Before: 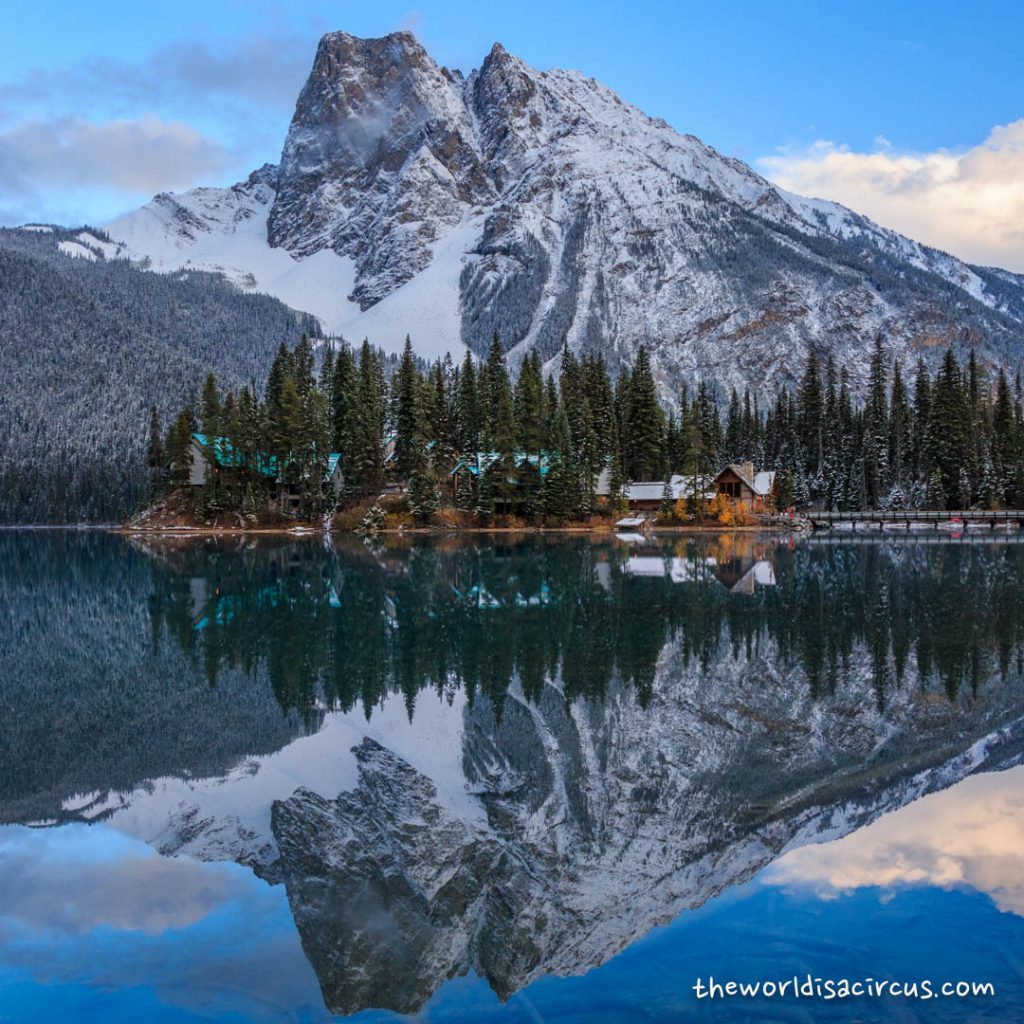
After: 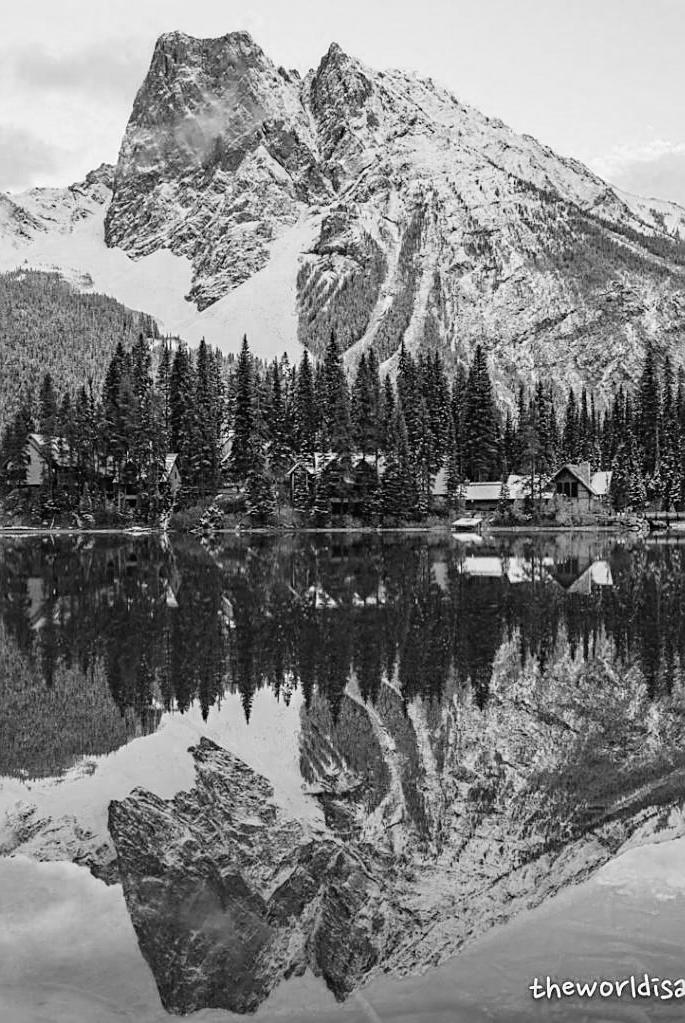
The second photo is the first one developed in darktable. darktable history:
exposure: black level correction -0.005, exposure 0.618 EV, compensate exposure bias true, compensate highlight preservation false
haze removal: compatibility mode true, adaptive false
filmic rgb: black relative exposure -8.32 EV, white relative exposure 4.67 EV, hardness 3.8, color science v6 (2022)
color zones: curves: ch0 [(0, 0.613) (0.01, 0.613) (0.245, 0.448) (0.498, 0.529) (0.642, 0.665) (0.879, 0.777) (0.99, 0.613)]; ch1 [(0, 0) (0.143, 0) (0.286, 0) (0.429, 0) (0.571, 0) (0.714, 0) (0.857, 0)]
color correction: highlights a* -0.422, highlights b* 0.155, shadows a* 5.23, shadows b* 20.12
crop and rotate: left 15.952%, right 17.144%
sharpen: on, module defaults
